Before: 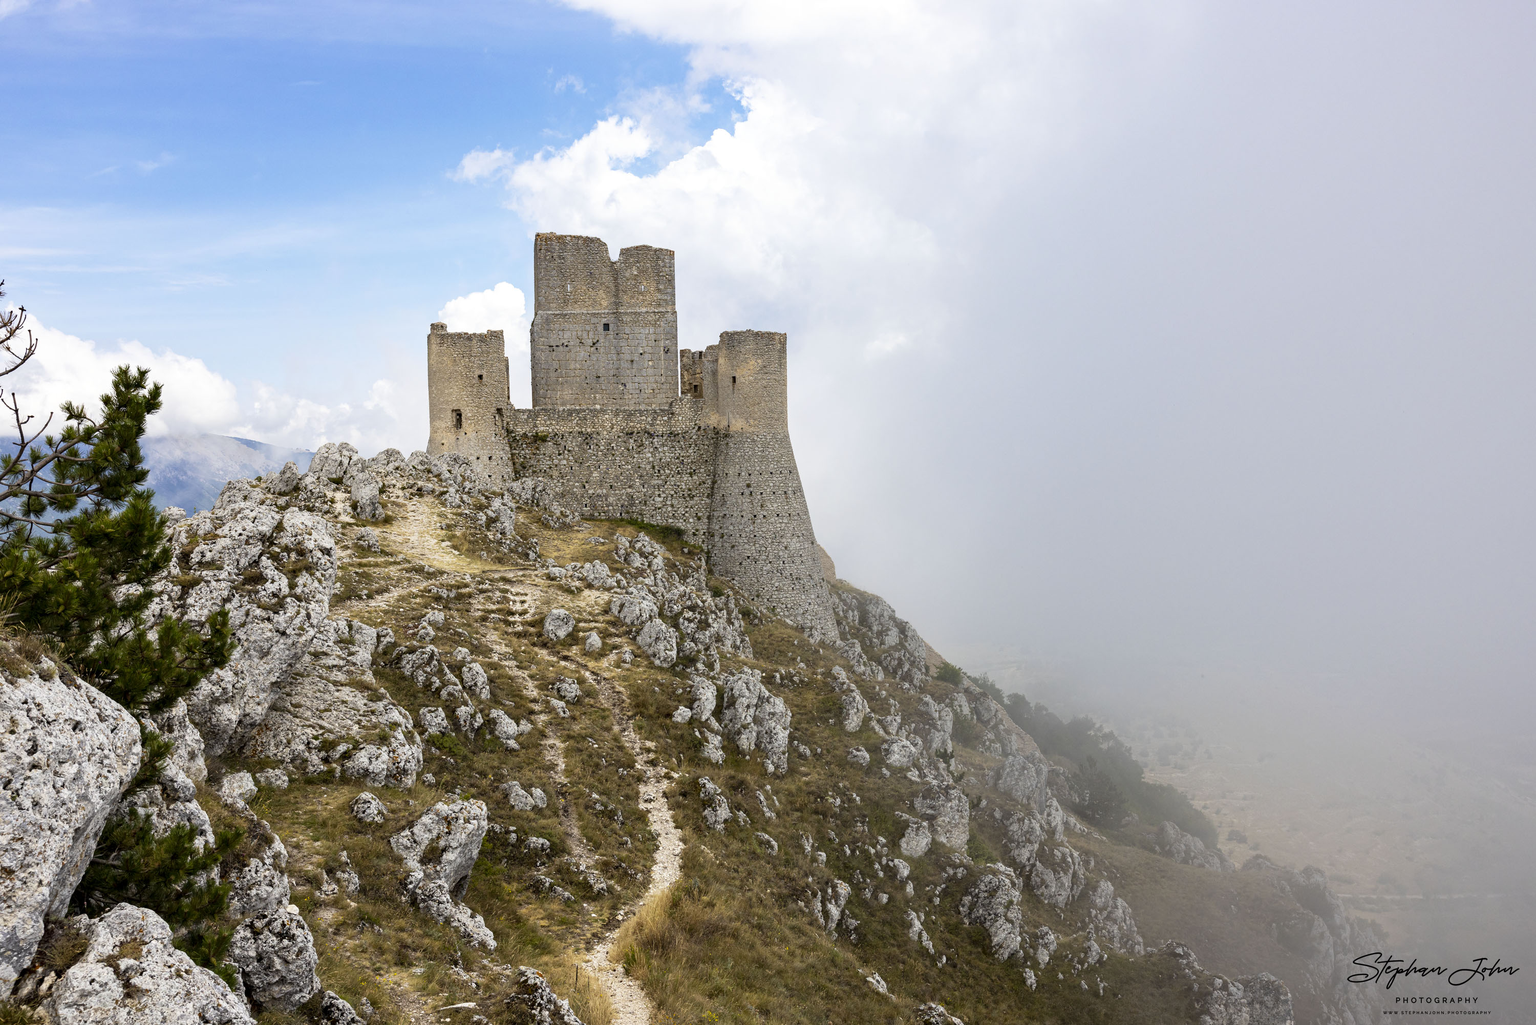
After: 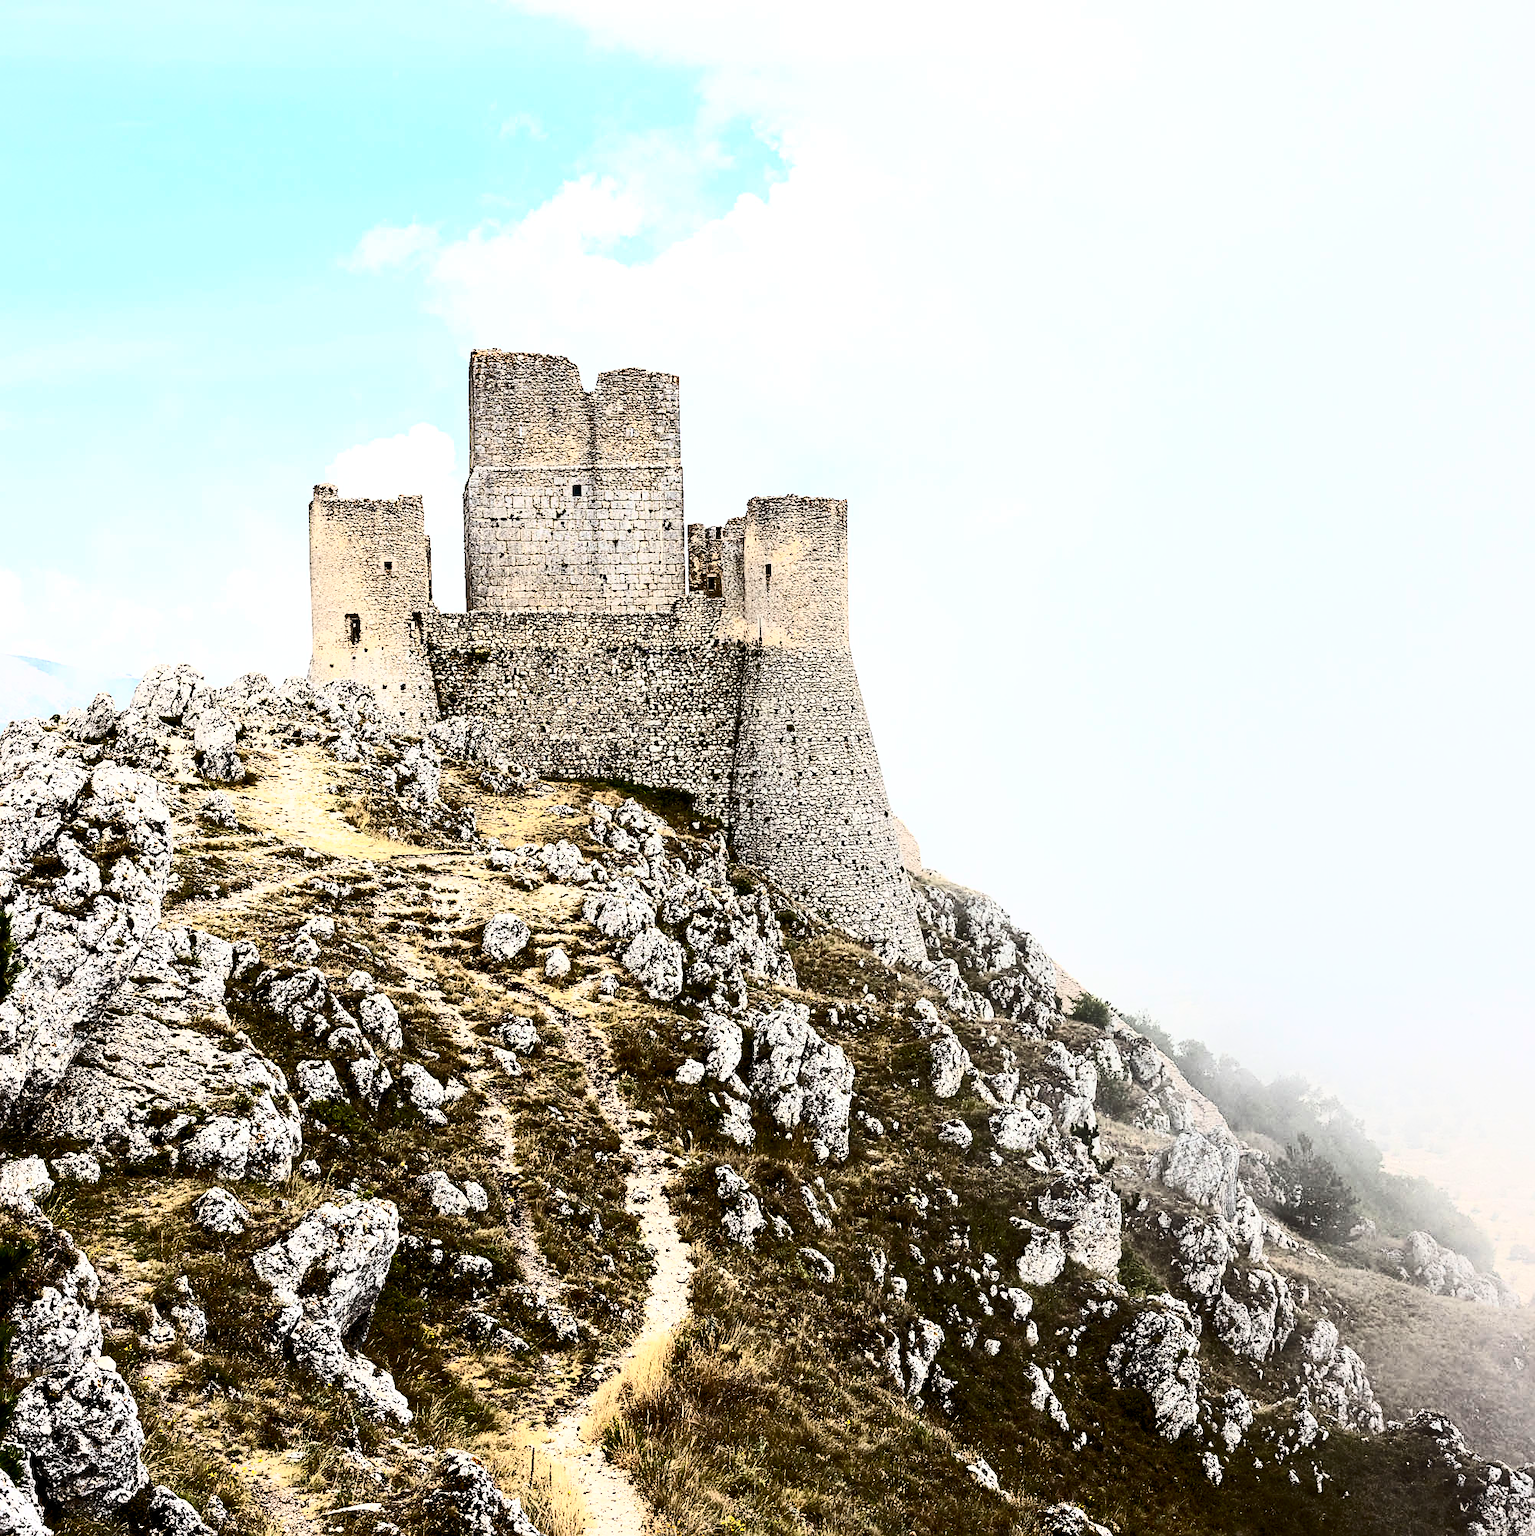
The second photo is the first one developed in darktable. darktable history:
crop and rotate: left 14.436%, right 18.898%
sharpen: on, module defaults
contrast brightness saturation: contrast 0.93, brightness 0.2
rgb levels: levels [[0.01, 0.419, 0.839], [0, 0.5, 1], [0, 0.5, 1]]
